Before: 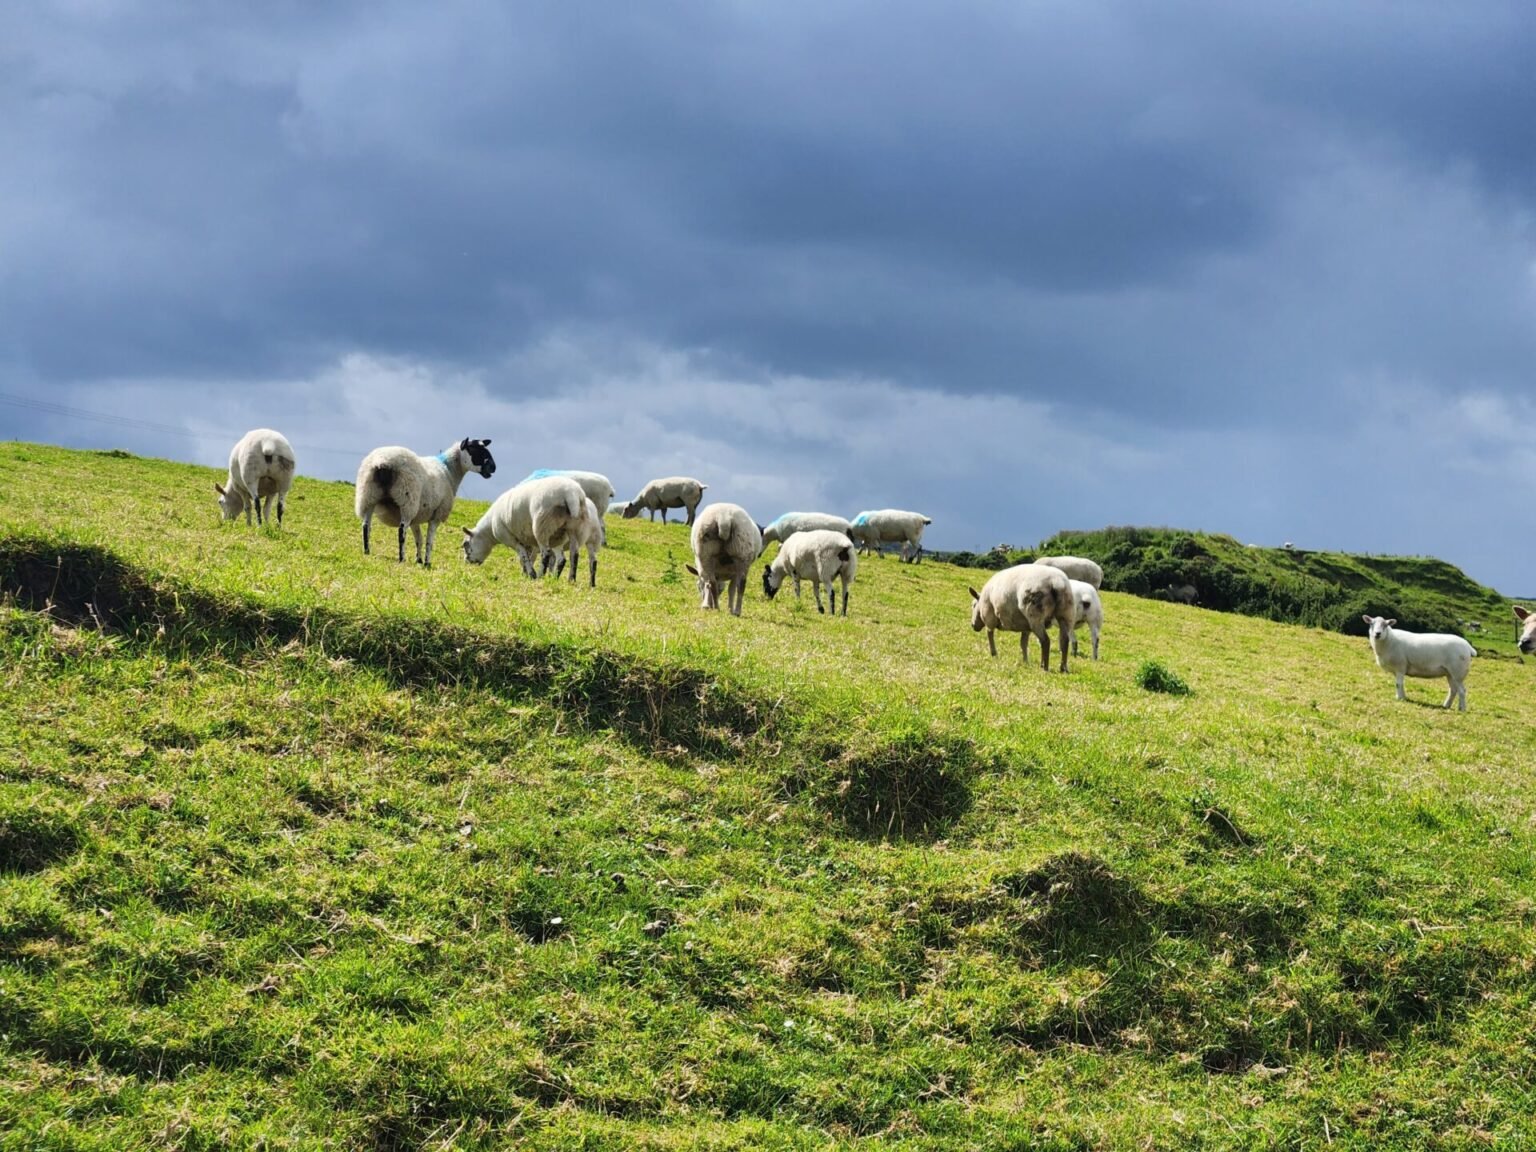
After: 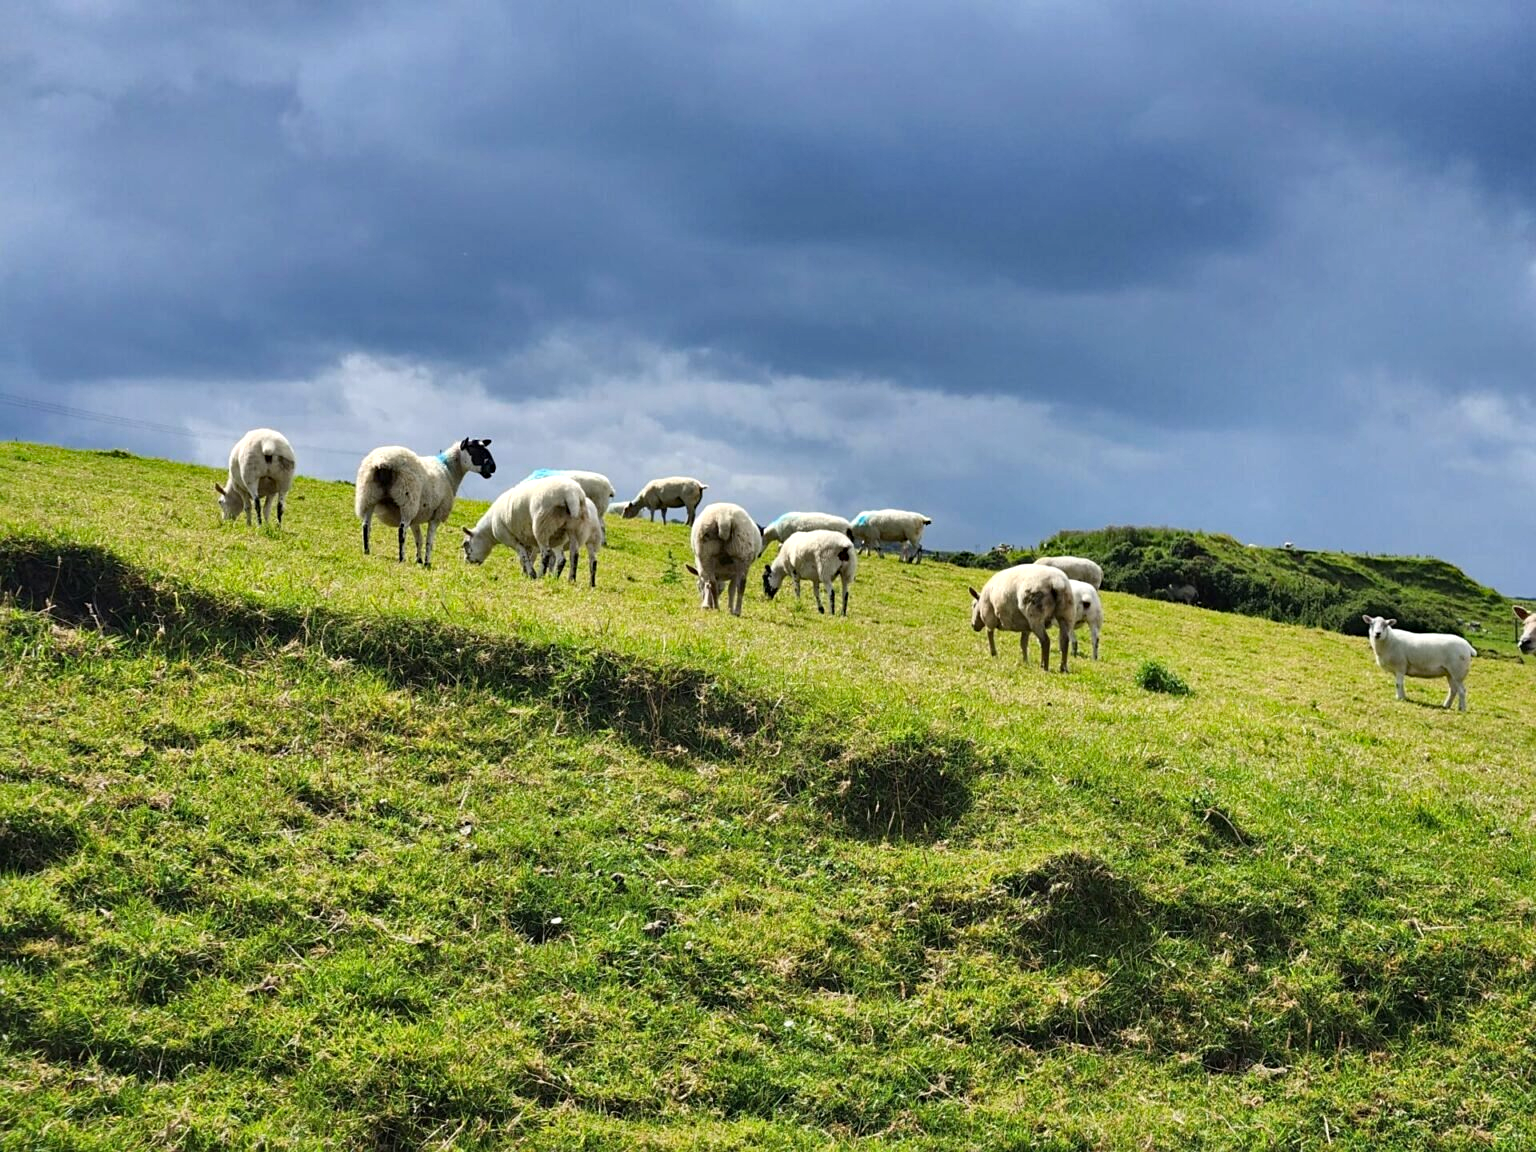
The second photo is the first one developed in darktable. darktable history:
haze removal: strength 0.29, distance 0.25, compatibility mode true, adaptive false
sharpen: amount 0.2
